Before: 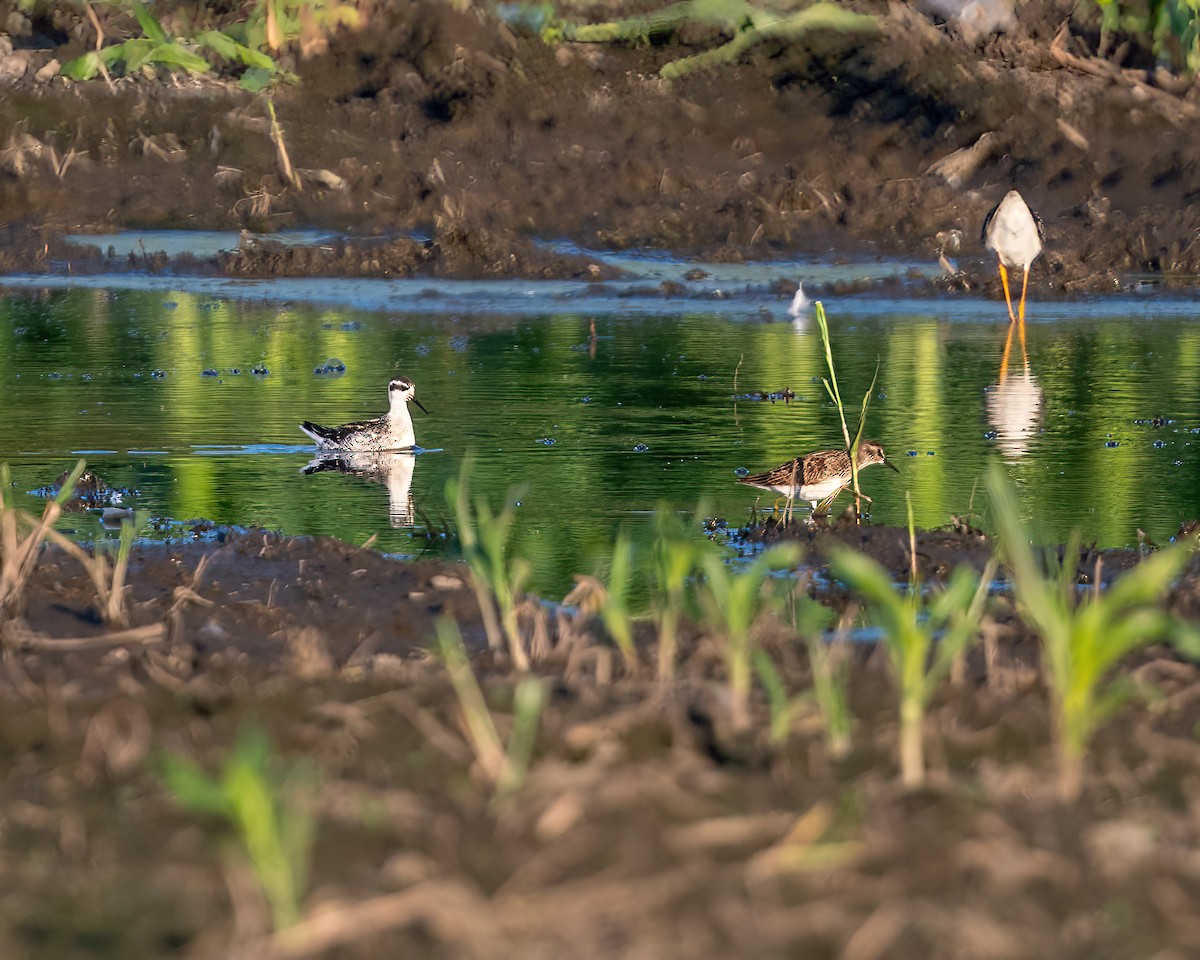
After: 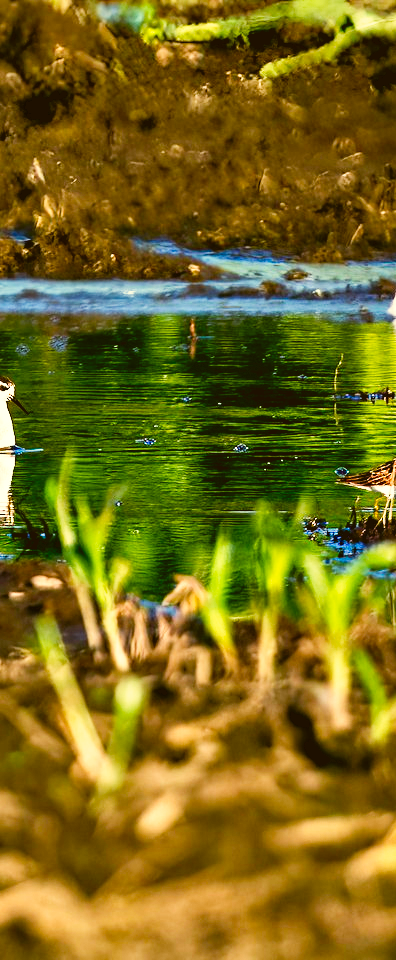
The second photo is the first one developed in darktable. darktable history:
contrast equalizer: octaves 7, y [[0.627 ×6], [0.563 ×6], [0 ×6], [0 ×6], [0 ×6]]
color correction: highlights a* -1.71, highlights b* 10.49, shadows a* 0.728, shadows b* 18.97
tone curve: curves: ch0 [(0, 0.039) (0.104, 0.094) (0.285, 0.301) (0.673, 0.796) (0.845, 0.932) (0.994, 0.971)]; ch1 [(0, 0) (0.356, 0.385) (0.424, 0.405) (0.498, 0.502) (0.586, 0.57) (0.657, 0.642) (1, 1)]; ch2 [(0, 0) (0.424, 0.438) (0.46, 0.453) (0.515, 0.505) (0.557, 0.57) (0.612, 0.583) (0.722, 0.67) (1, 1)], preserve colors none
velvia: strength 31.7%, mid-tones bias 0.206
crop: left 33.388%, right 33.593%
